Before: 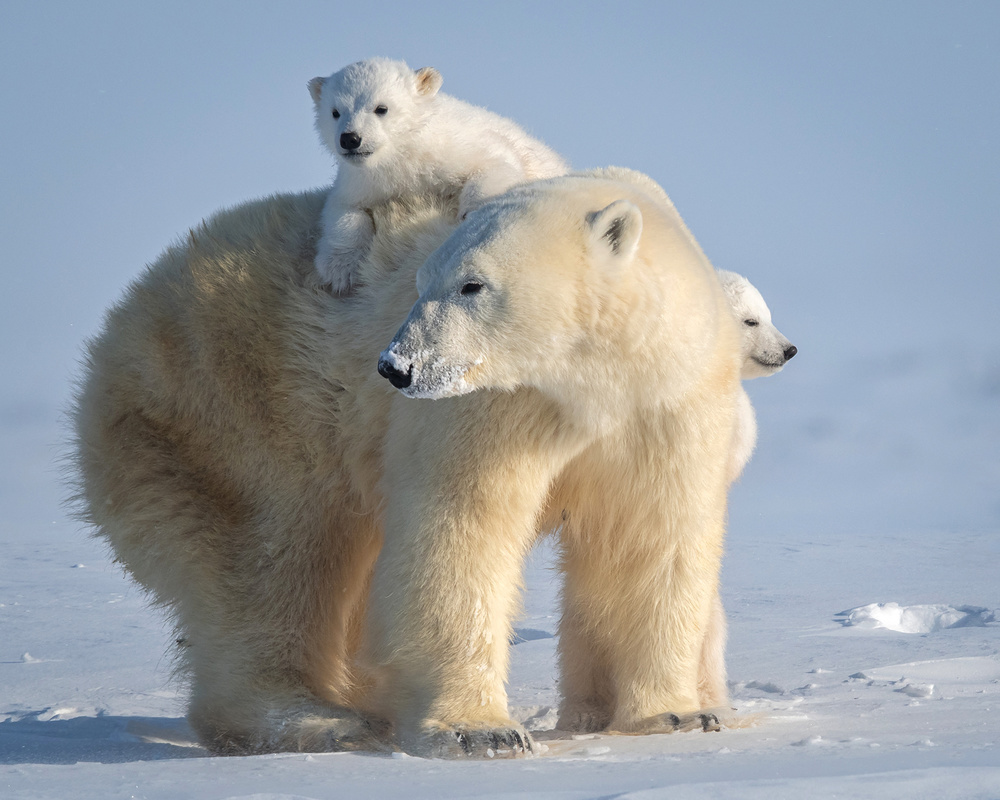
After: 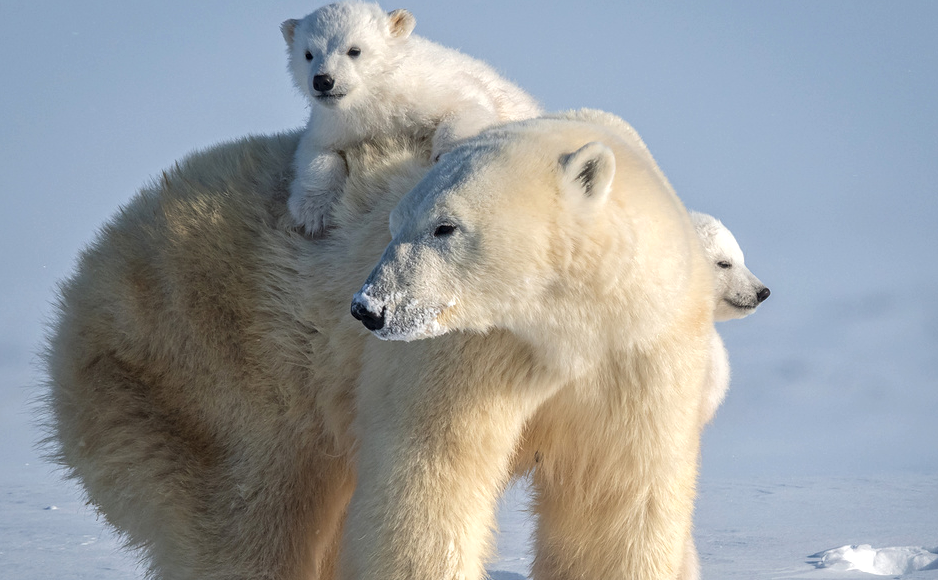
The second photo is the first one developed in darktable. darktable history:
local contrast: on, module defaults
crop: left 2.737%, top 7.287%, right 3.421%, bottom 20.179%
